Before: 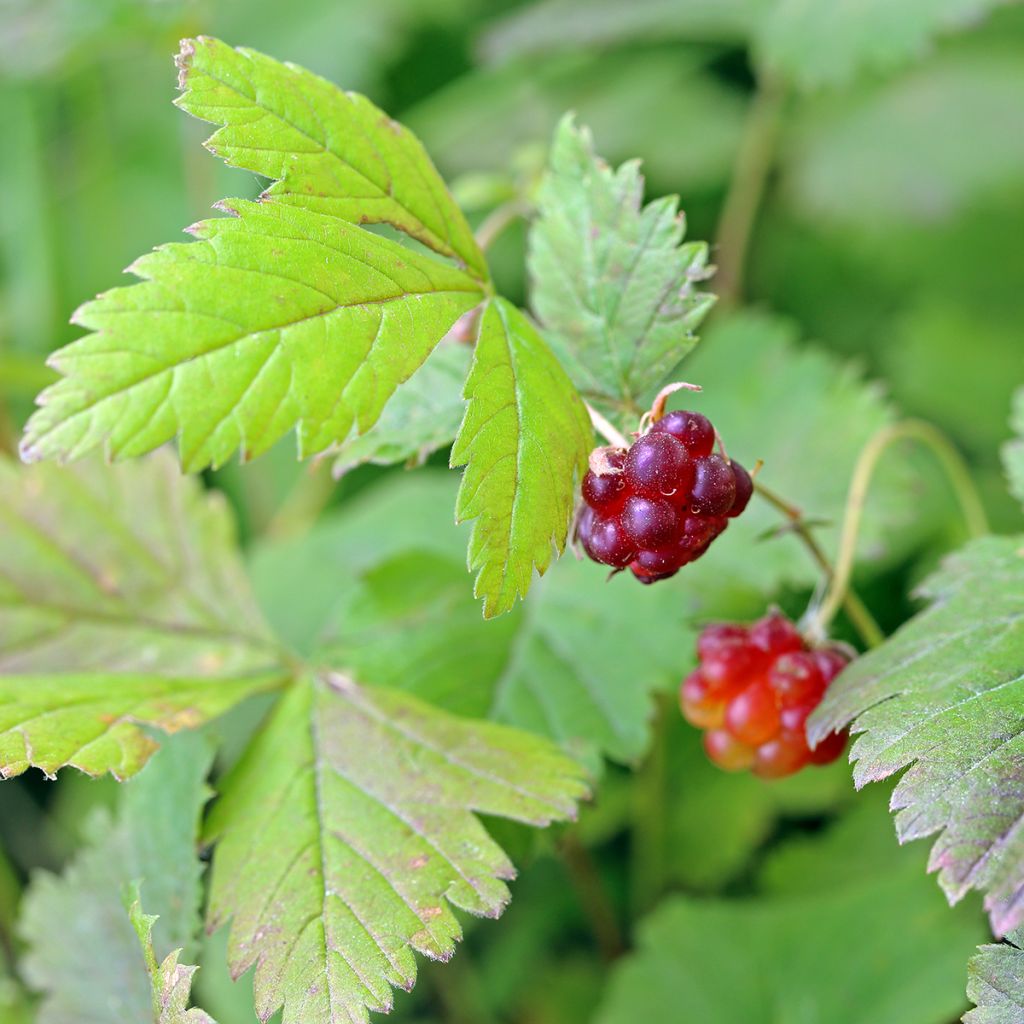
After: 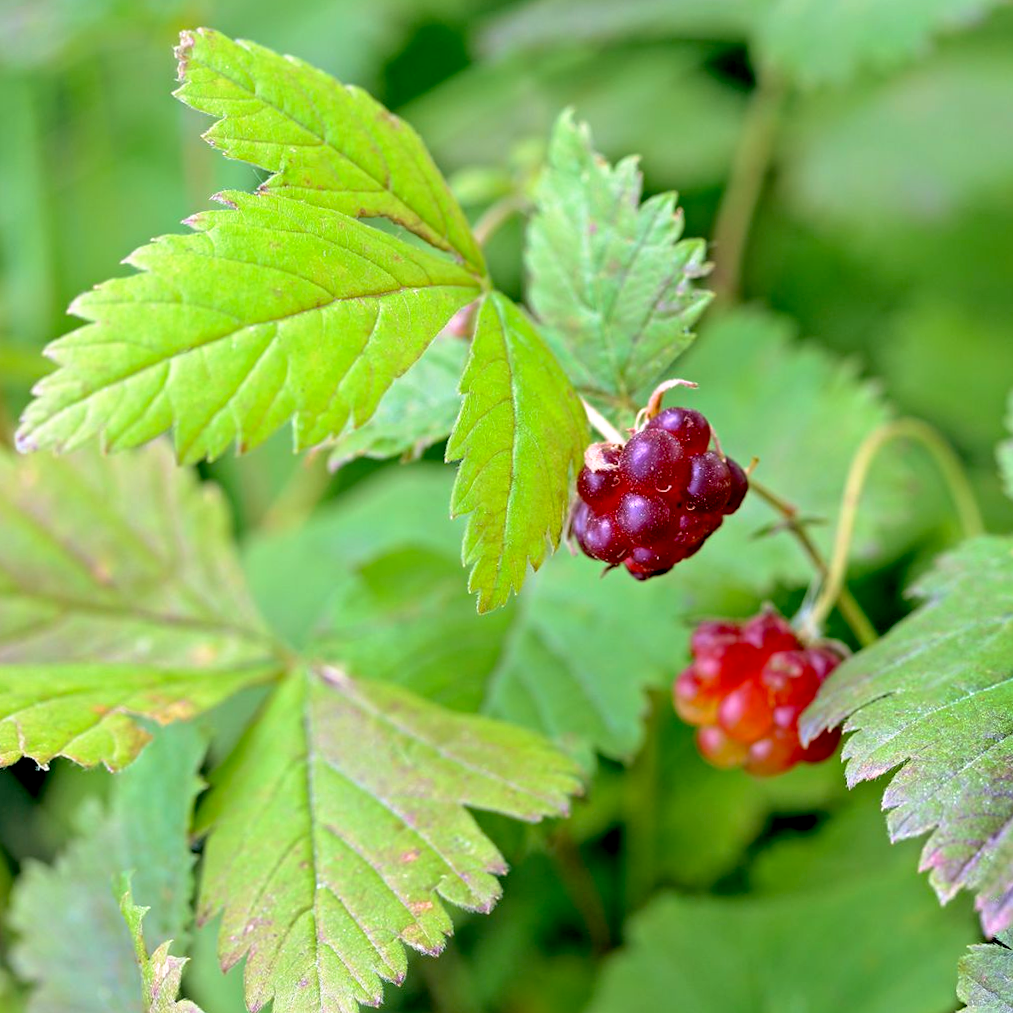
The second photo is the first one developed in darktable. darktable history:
velvia: on, module defaults
base curve: curves: ch0 [(0.017, 0) (0.425, 0.441) (0.844, 0.933) (1, 1)], preserve colors none
crop and rotate: angle -0.582°
tone equalizer: edges refinement/feathering 500, mask exposure compensation -1.57 EV, preserve details no
